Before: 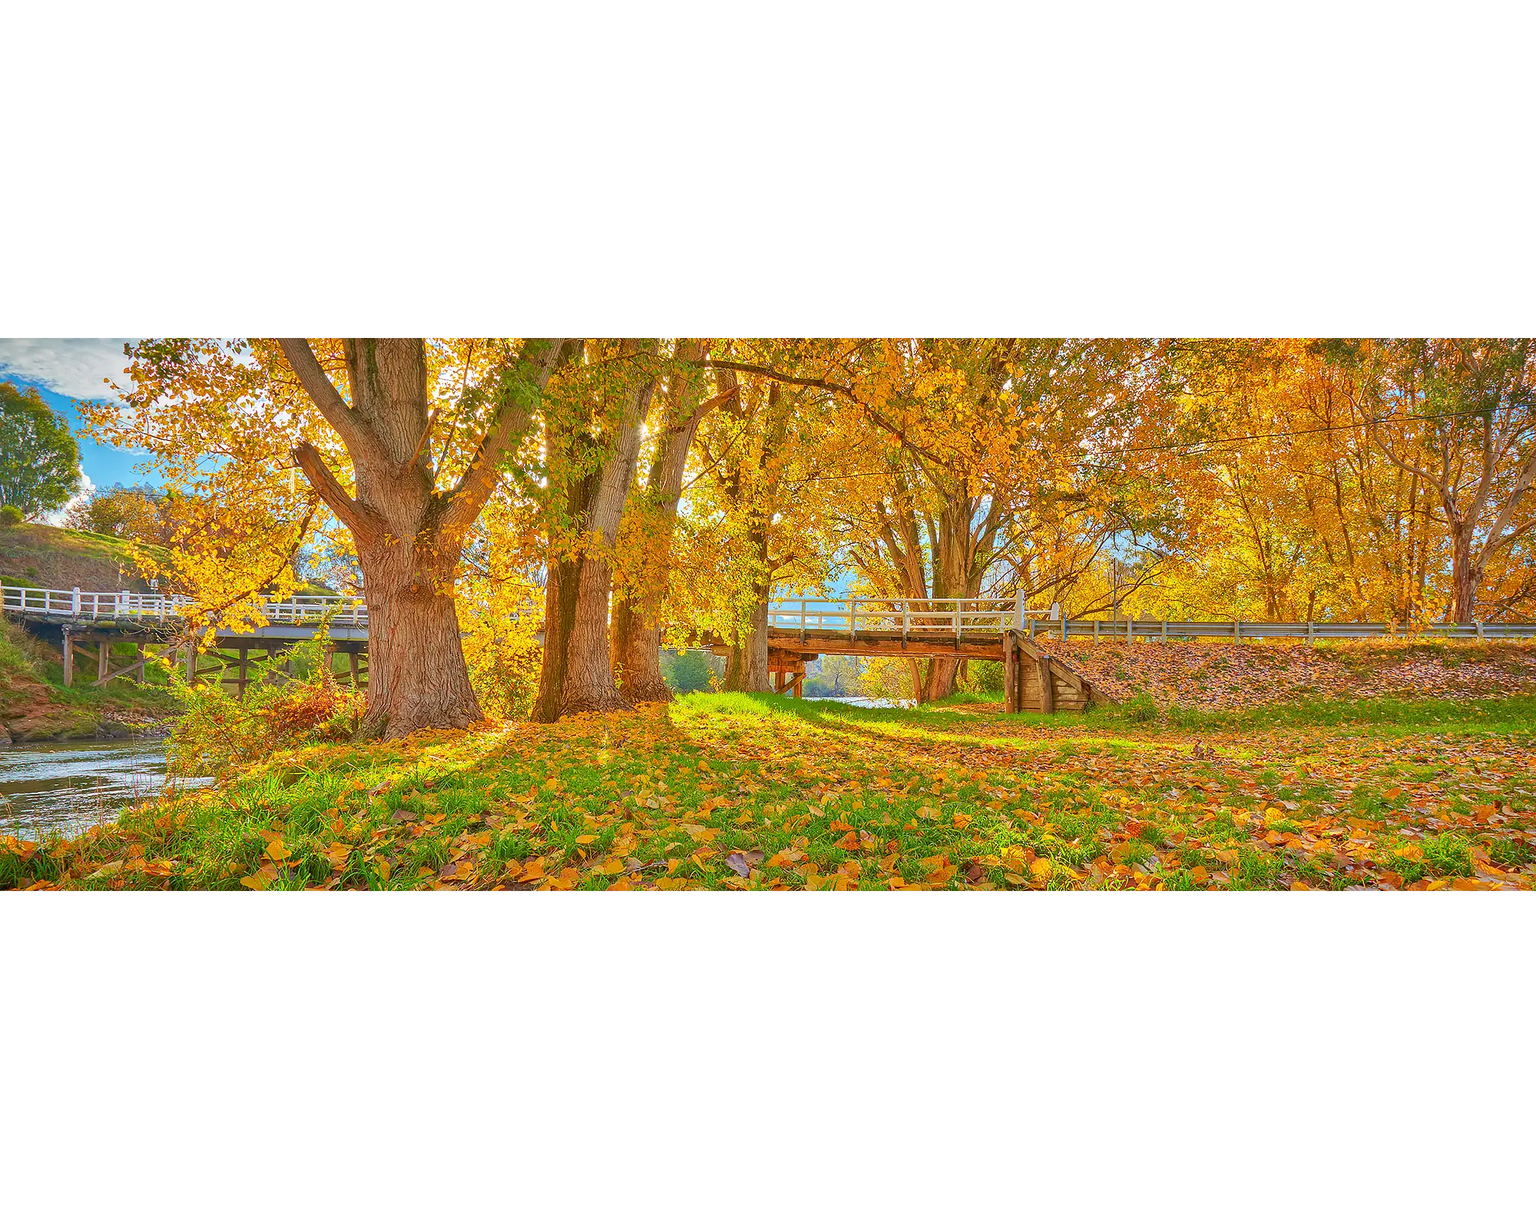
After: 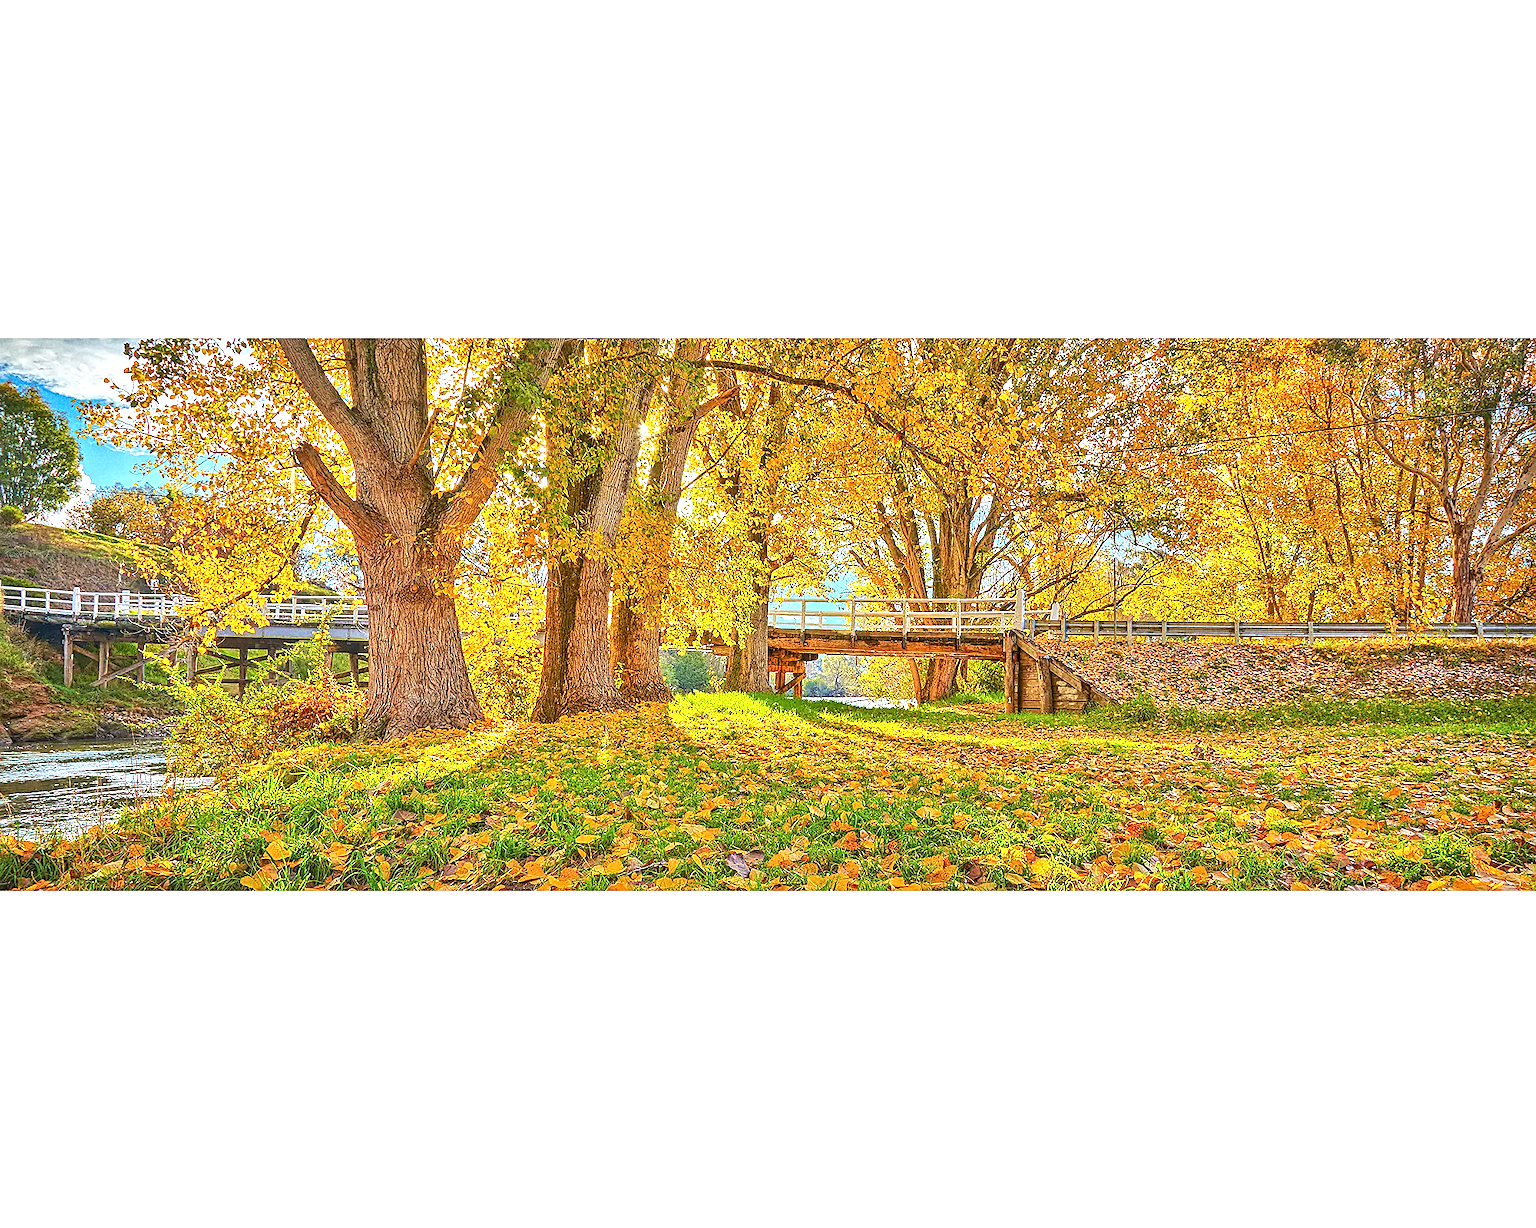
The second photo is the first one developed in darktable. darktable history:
sharpen: on, module defaults
local contrast: highlights 25%, detail 130%
grain: coarseness 9.61 ISO, strength 35.62%
tone equalizer: -8 EV -0.75 EV, -7 EV -0.7 EV, -6 EV -0.6 EV, -5 EV -0.4 EV, -3 EV 0.4 EV, -2 EV 0.6 EV, -1 EV 0.7 EV, +0 EV 0.75 EV, edges refinement/feathering 500, mask exposure compensation -1.57 EV, preserve details no
